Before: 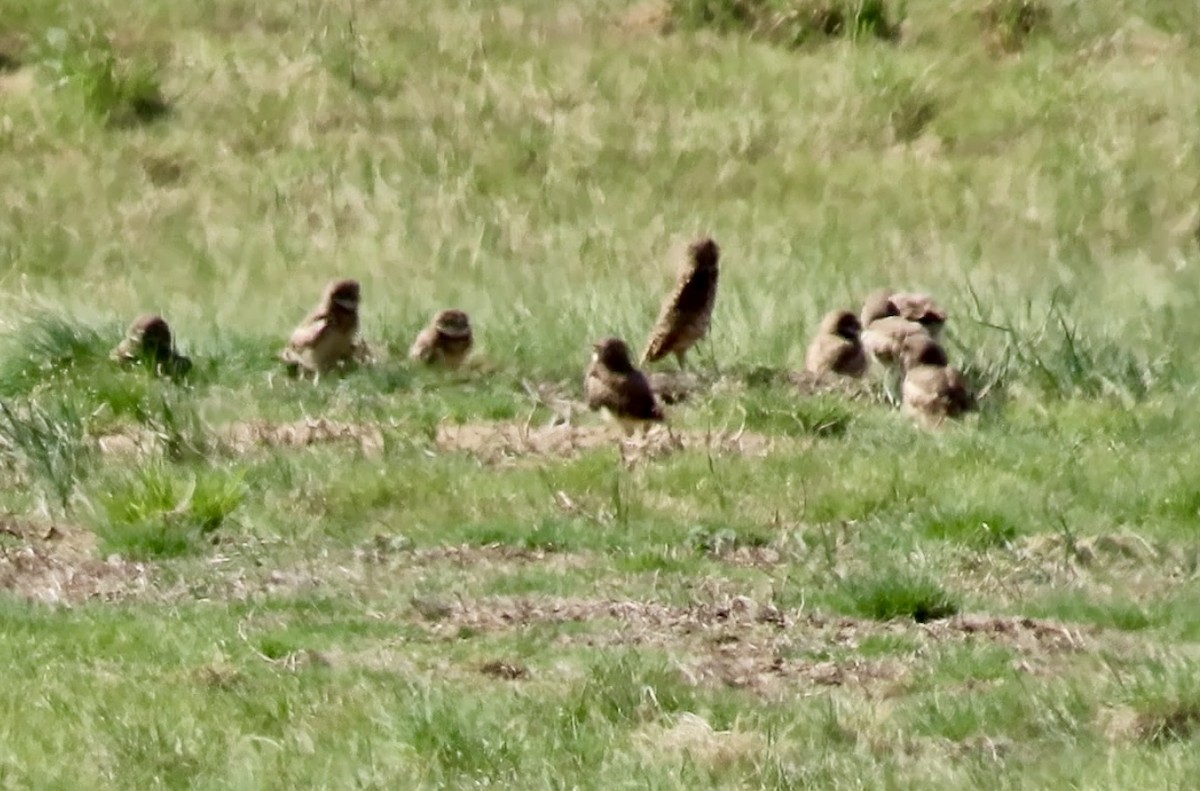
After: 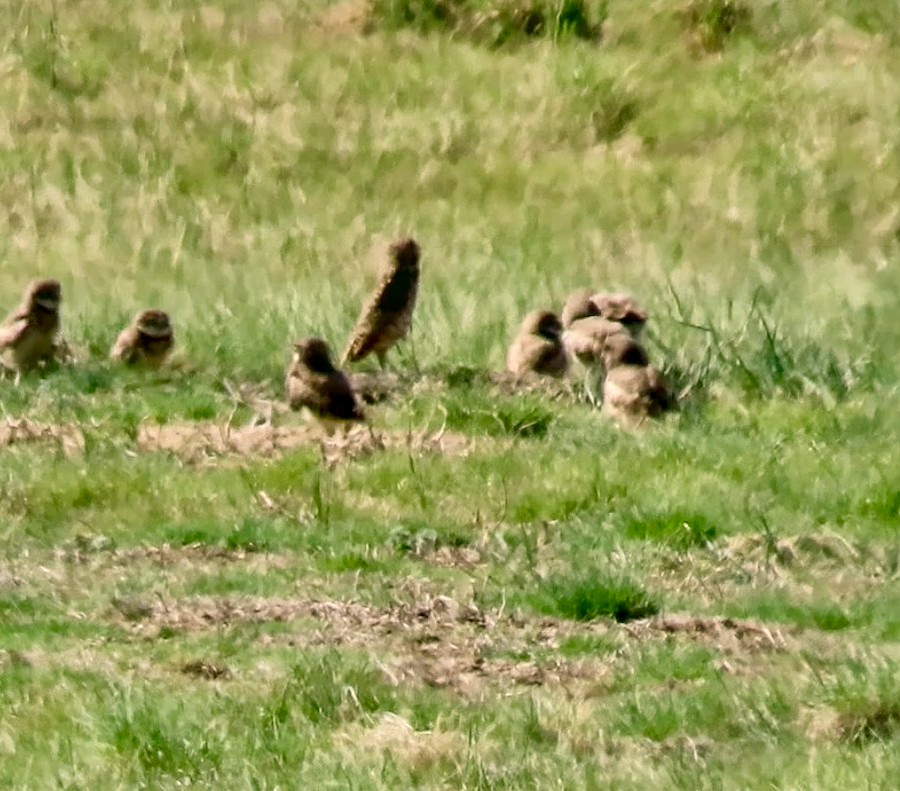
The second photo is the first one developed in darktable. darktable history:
crop and rotate: left 24.955%
local contrast: on, module defaults
color correction: highlights a* 4.23, highlights b* 4.92, shadows a* -7.9, shadows b* 4.8
